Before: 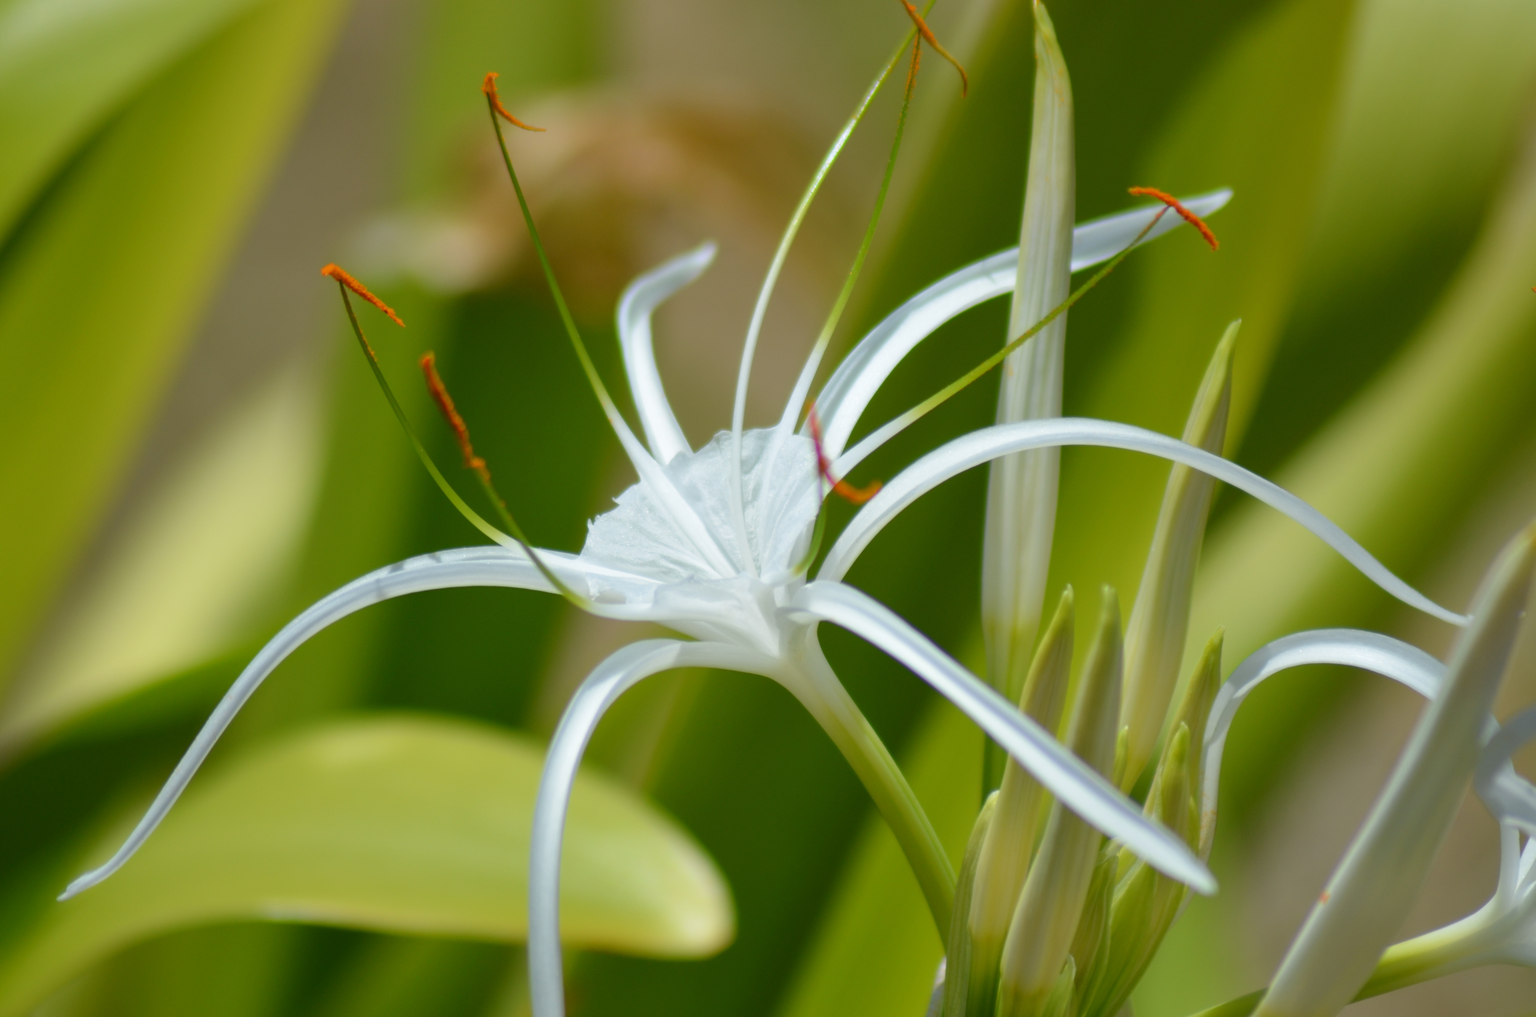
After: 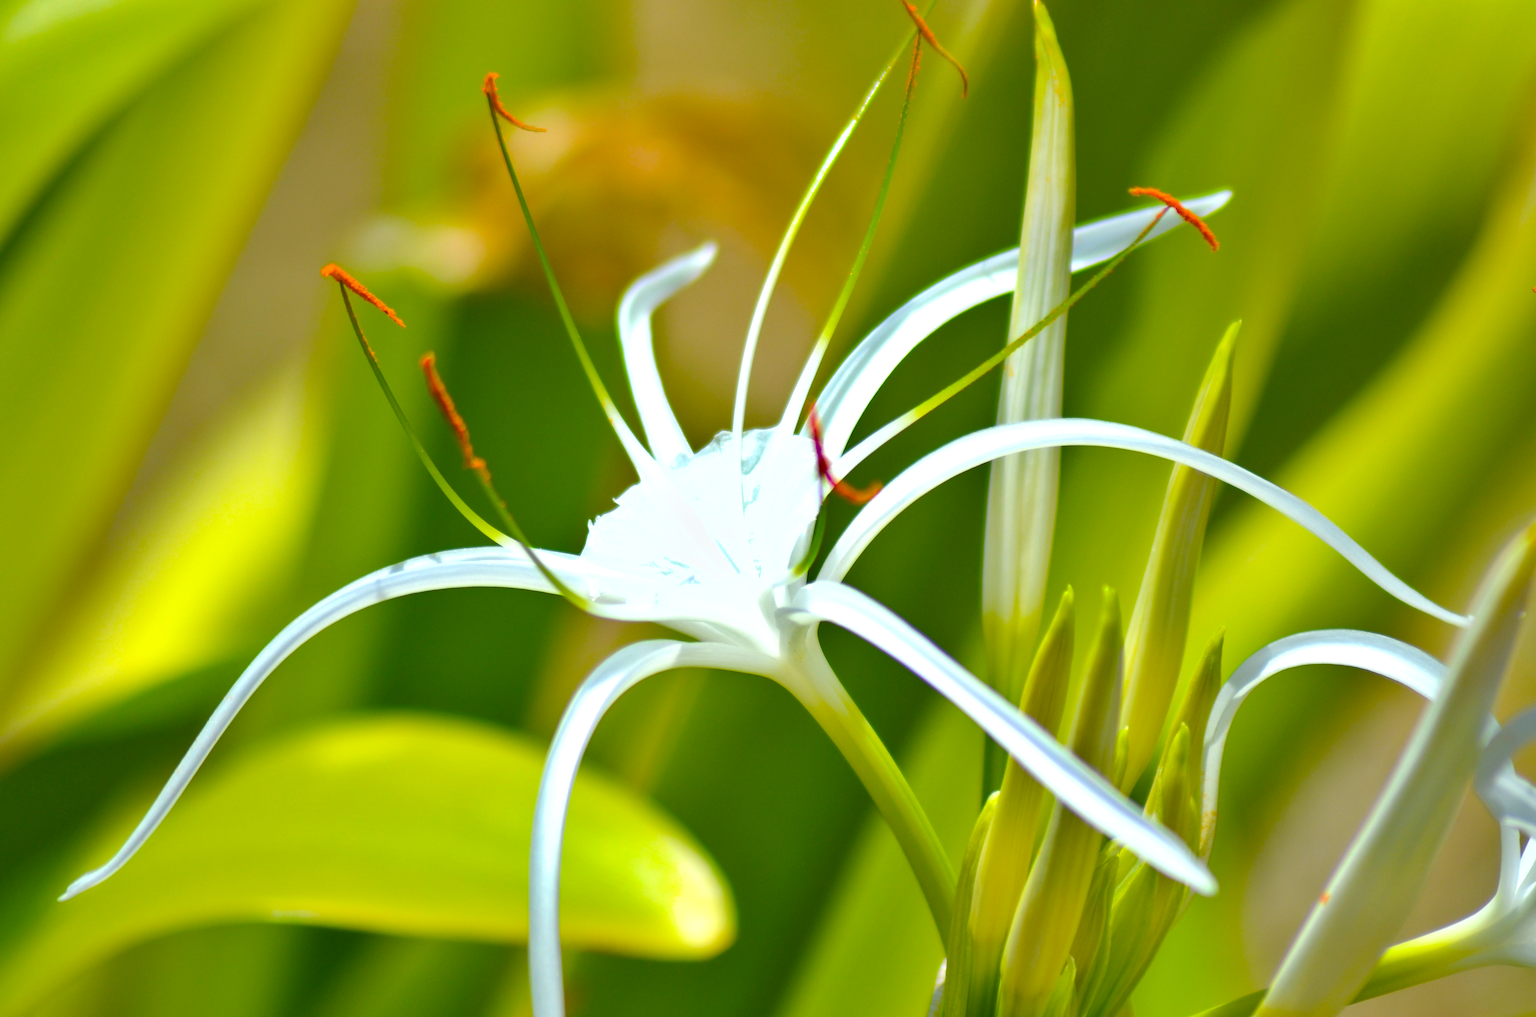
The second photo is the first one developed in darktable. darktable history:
shadows and highlights: soften with gaussian
exposure: exposure 0.779 EV, compensate highlight preservation false
sharpen: on, module defaults
color balance rgb: linear chroma grading › global chroma 8.857%, perceptual saturation grading › global saturation 39.957%
